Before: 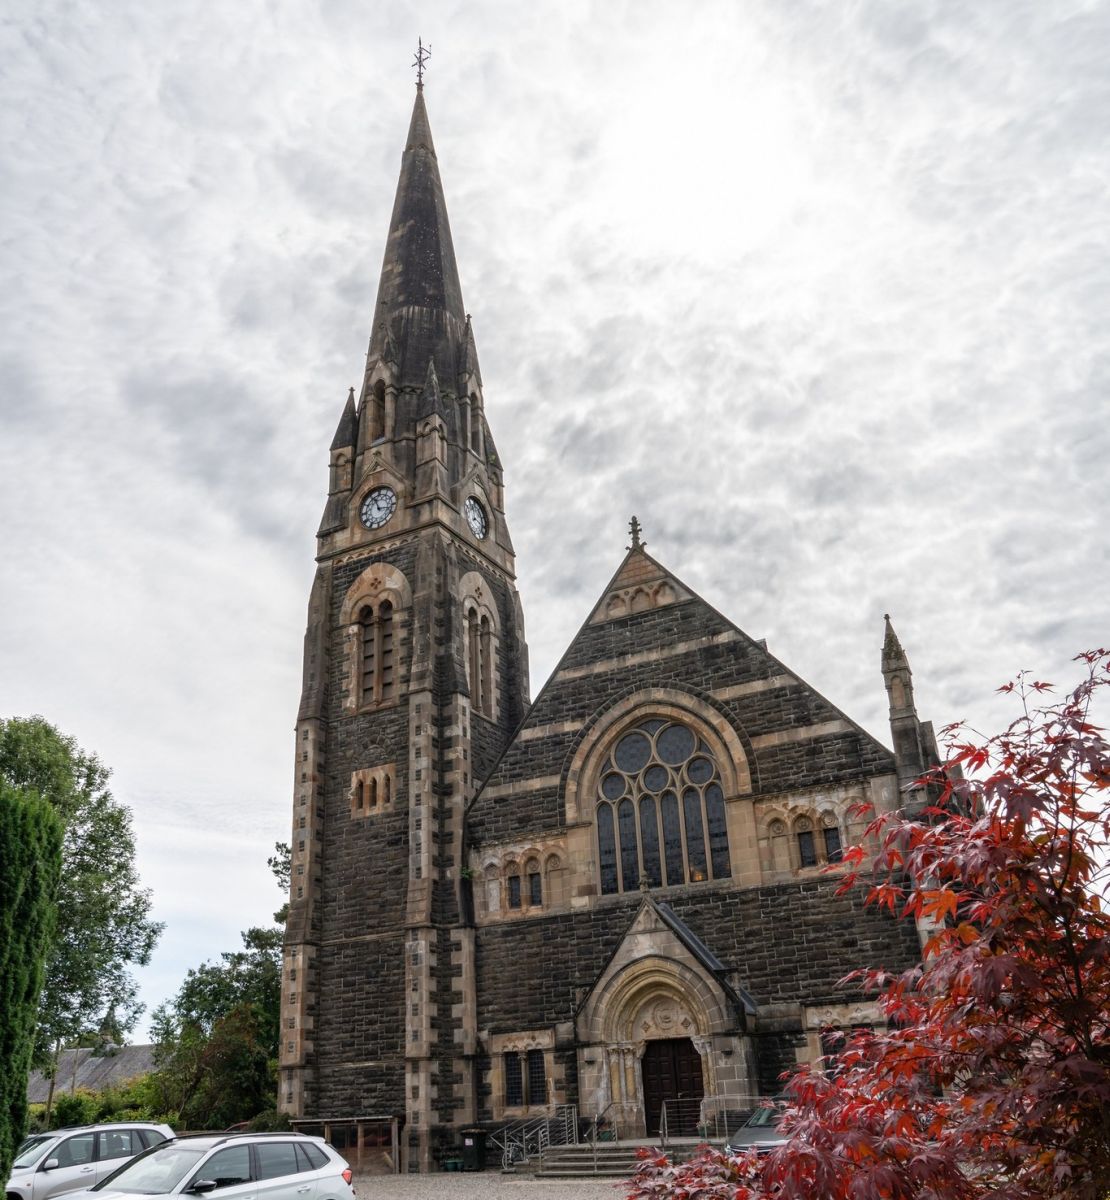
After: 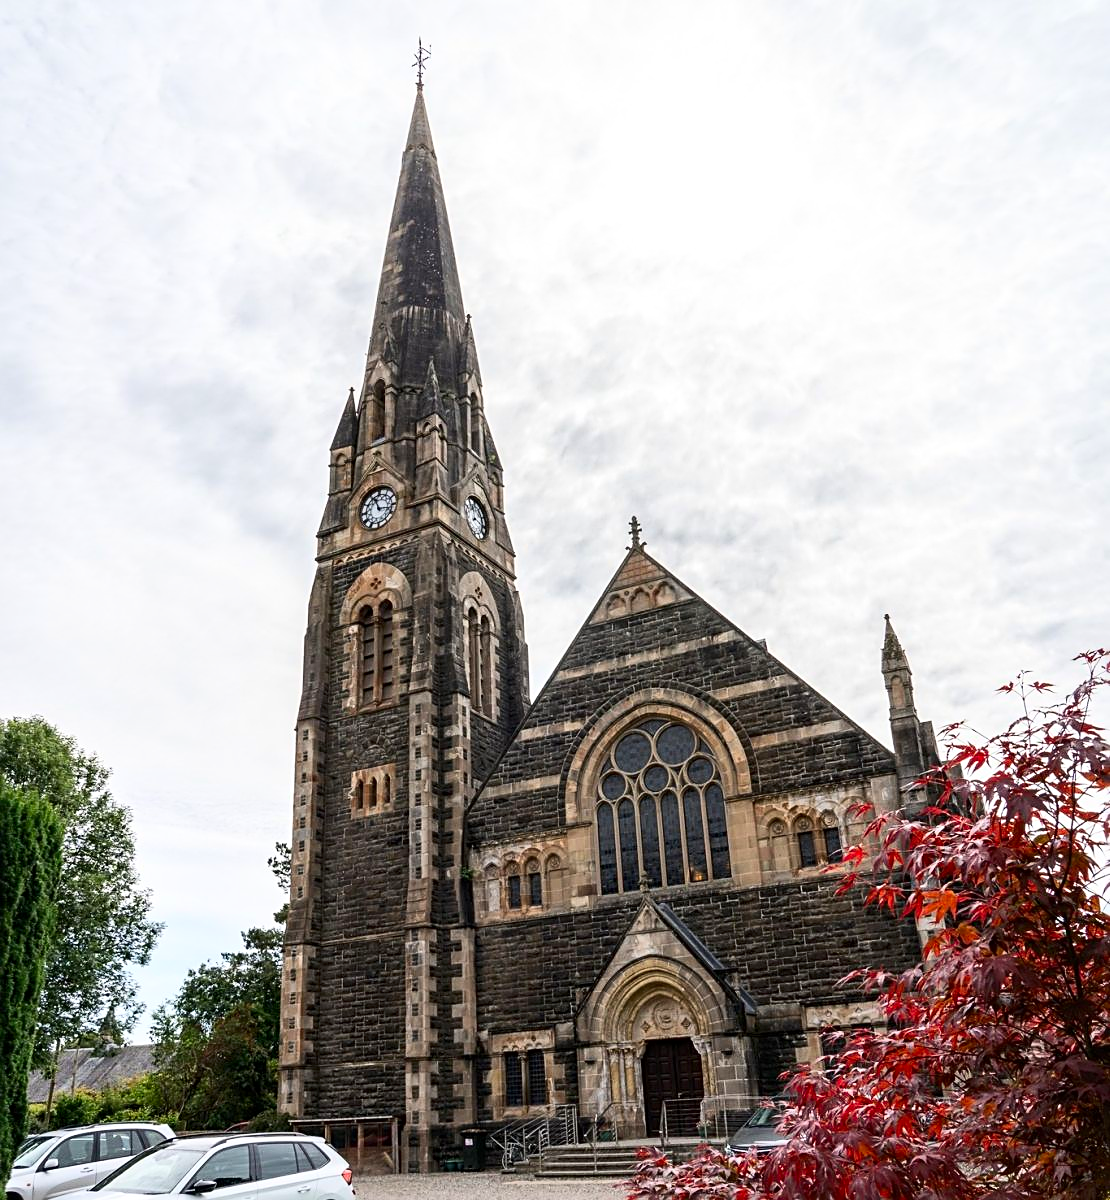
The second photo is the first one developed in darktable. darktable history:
contrast brightness saturation: contrast 0.23, brightness 0.1, saturation 0.29
local contrast: mode bilateral grid, contrast 20, coarseness 50, detail 120%, midtone range 0.2
shadows and highlights: radius 93.07, shadows -14.46, white point adjustment 0.23, highlights 31.48, compress 48.23%, highlights color adjustment 52.79%, soften with gaussian
sharpen: amount 0.6
